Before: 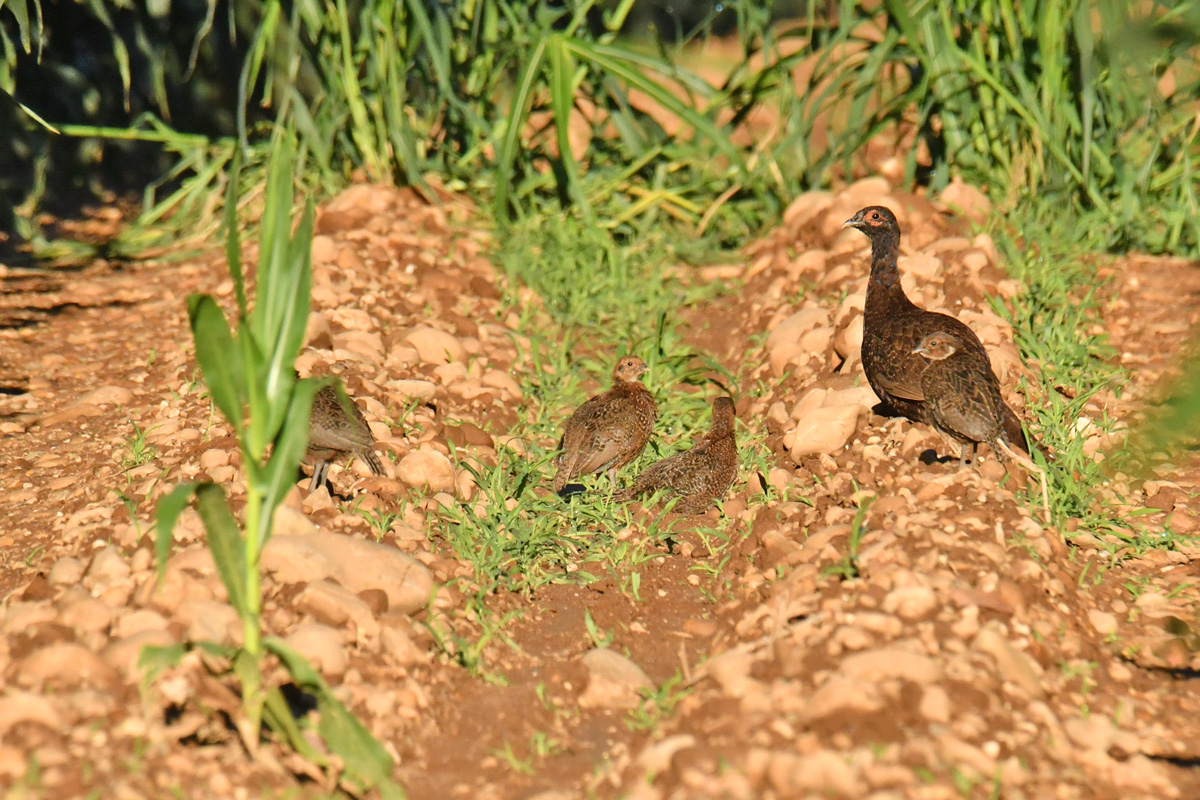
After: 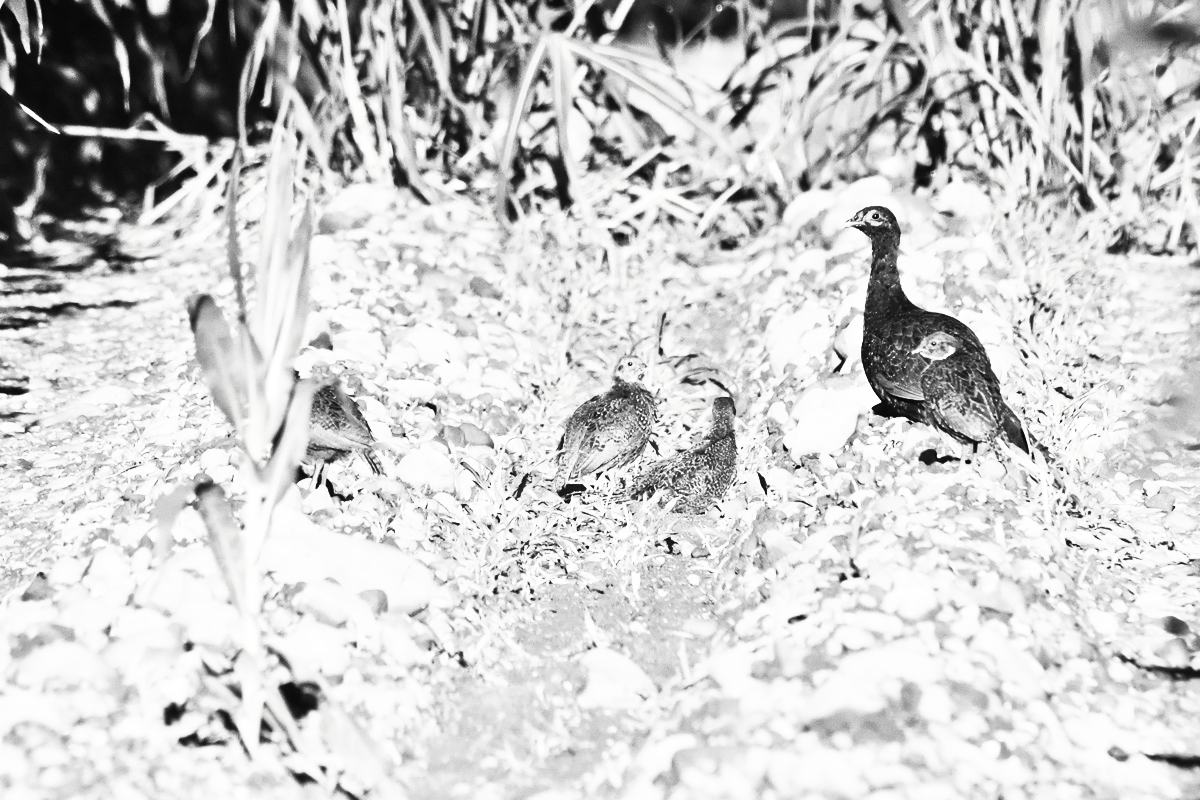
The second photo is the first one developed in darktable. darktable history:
contrast brightness saturation: contrast 0.526, brightness 0.464, saturation -0.995
filmic rgb: black relative exposure -7.96 EV, white relative exposure 2.19 EV, hardness 6.99
